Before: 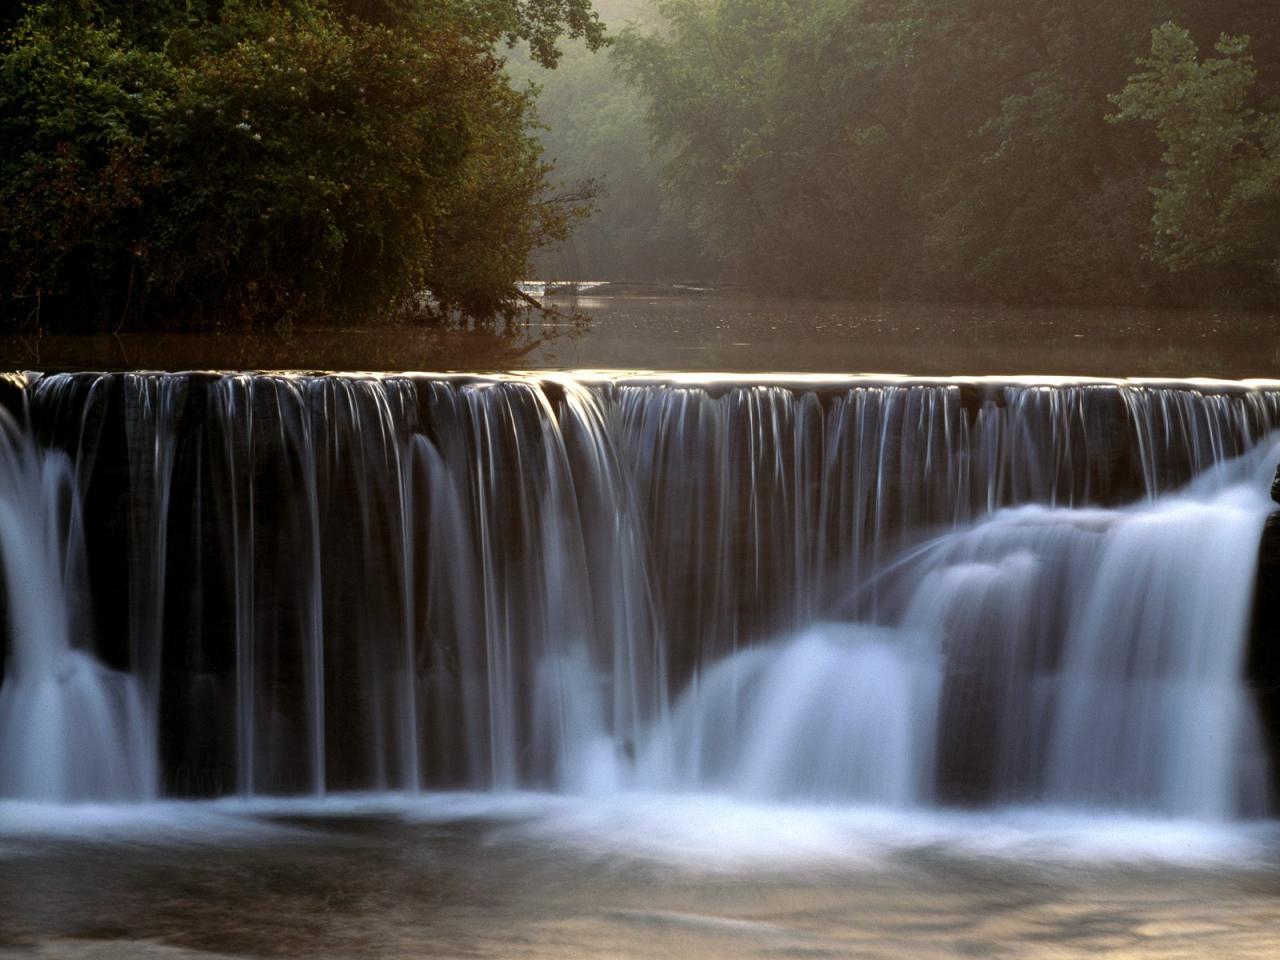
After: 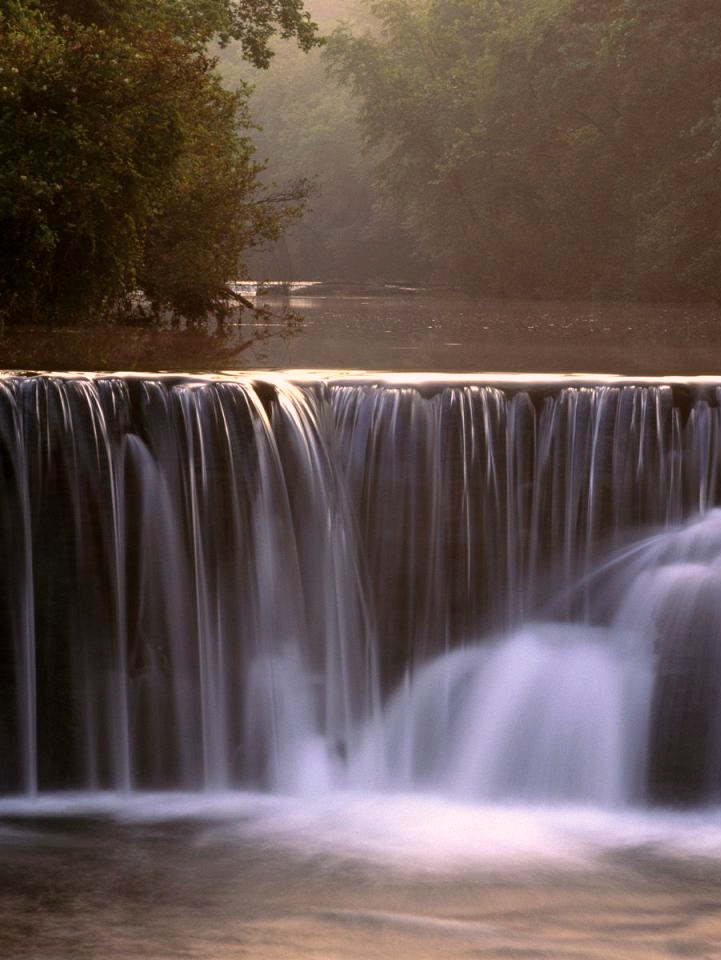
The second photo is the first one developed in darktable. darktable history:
color correction: highlights a* 12.59, highlights b* 5.36
crop and rotate: left 22.552%, right 21.117%
